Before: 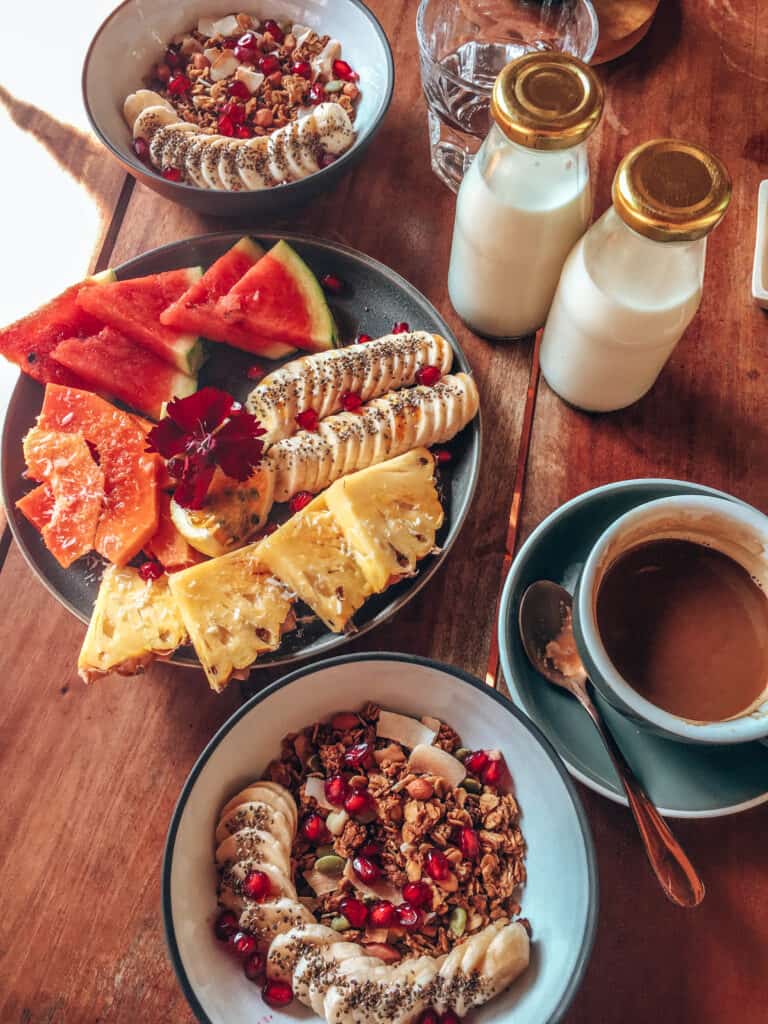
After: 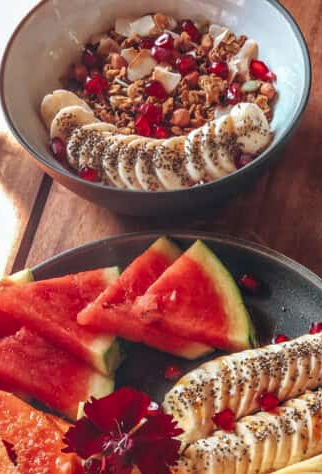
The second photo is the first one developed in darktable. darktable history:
shadows and highlights: radius 337.17, shadows 29.01, soften with gaussian
crop and rotate: left 10.817%, top 0.062%, right 47.194%, bottom 53.626%
